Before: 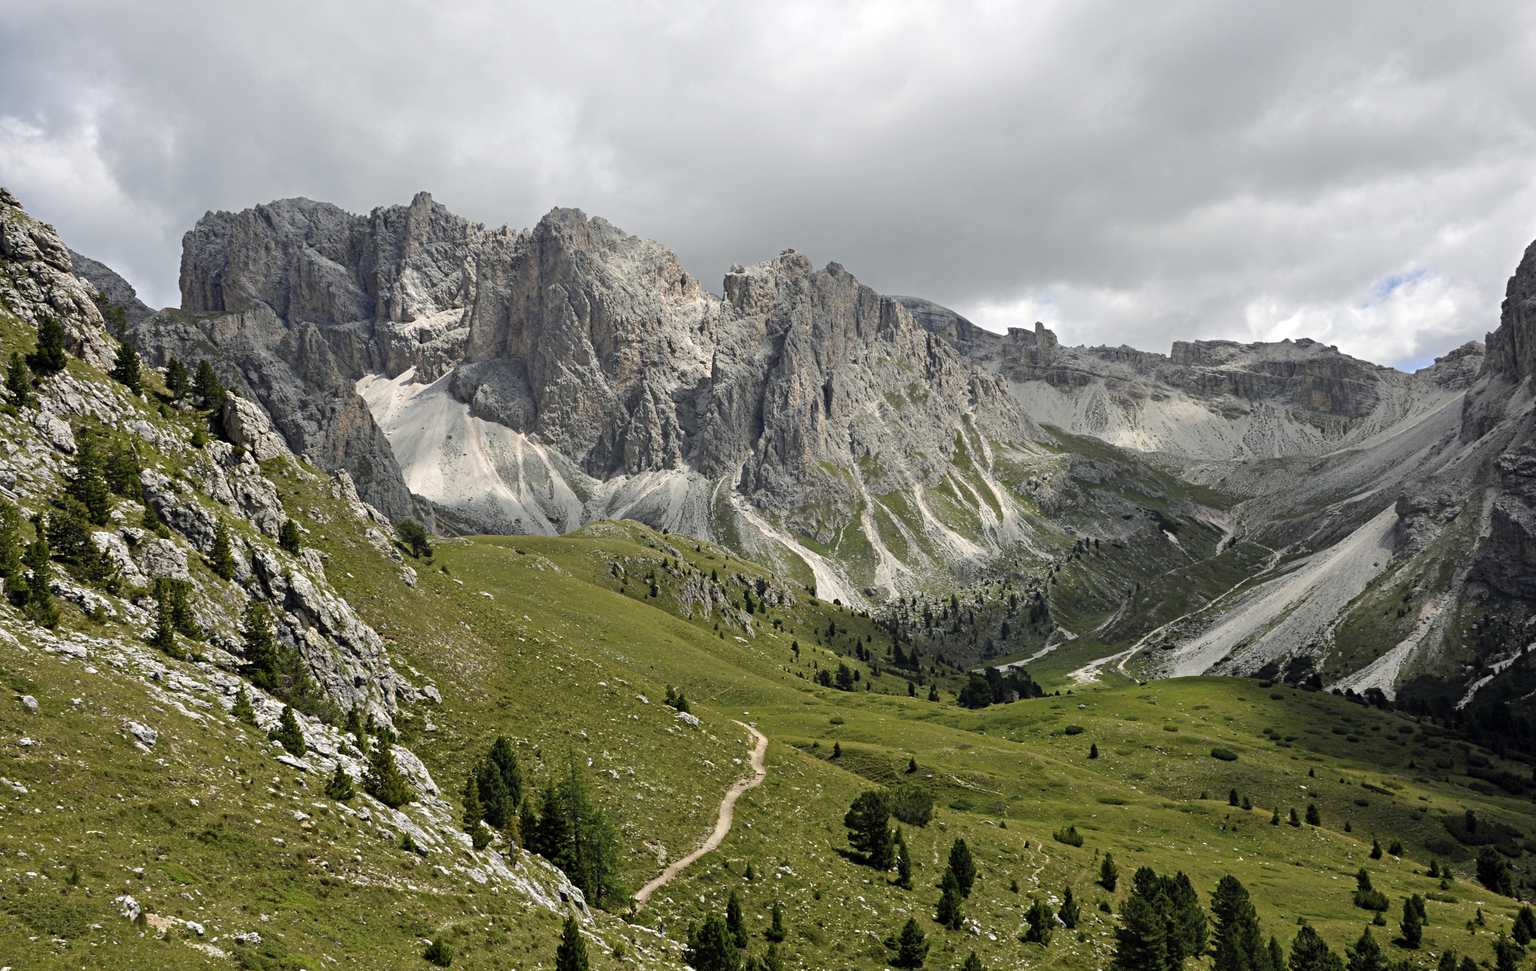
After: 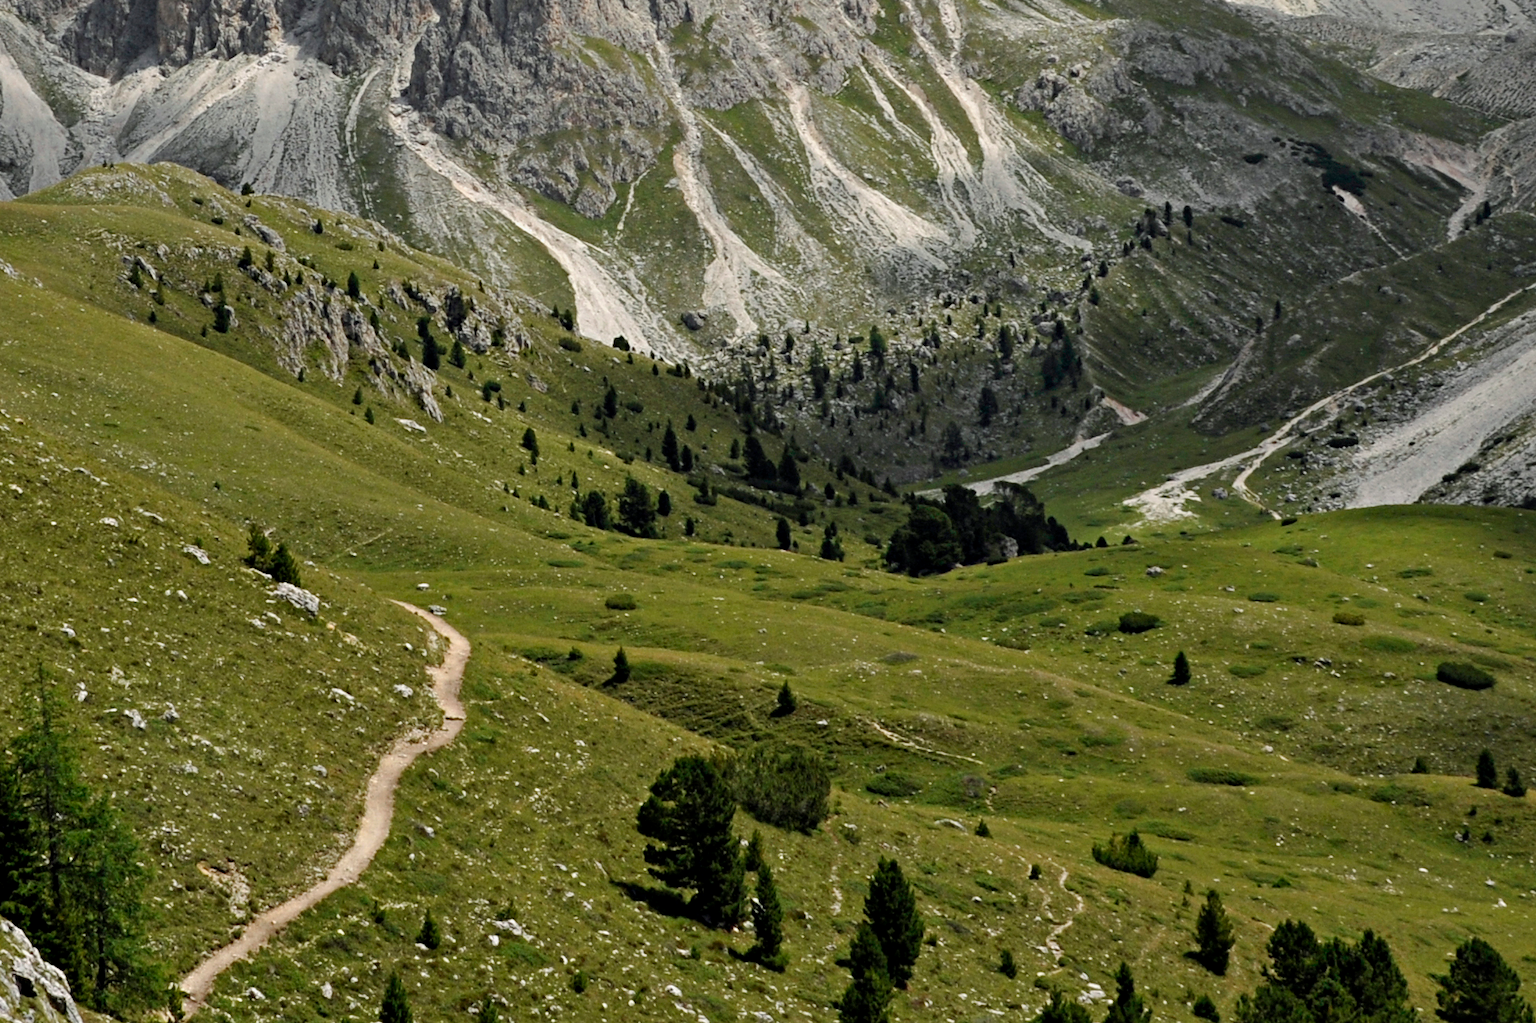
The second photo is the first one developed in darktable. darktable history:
crop: left 35.976%, top 45.819%, right 18.162%, bottom 5.807%
exposure: black level correction 0.001, exposure -0.125 EV, compensate exposure bias true, compensate highlight preservation false
